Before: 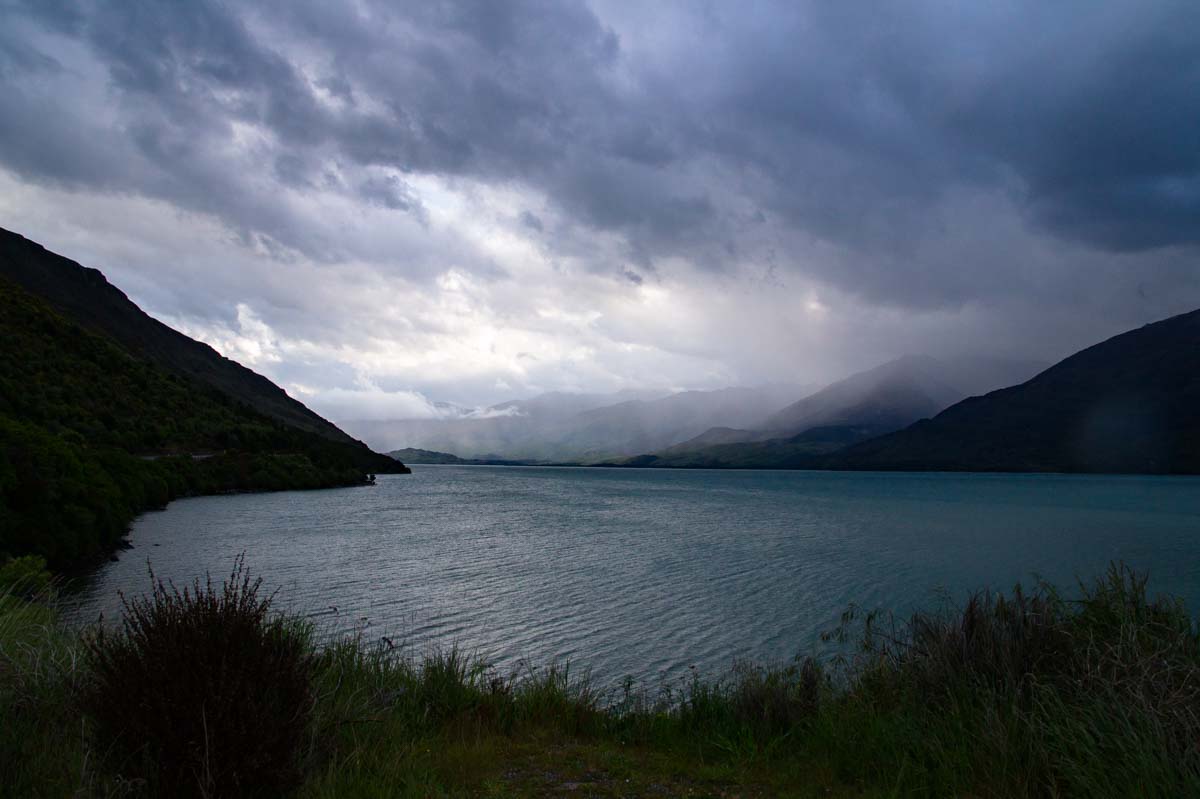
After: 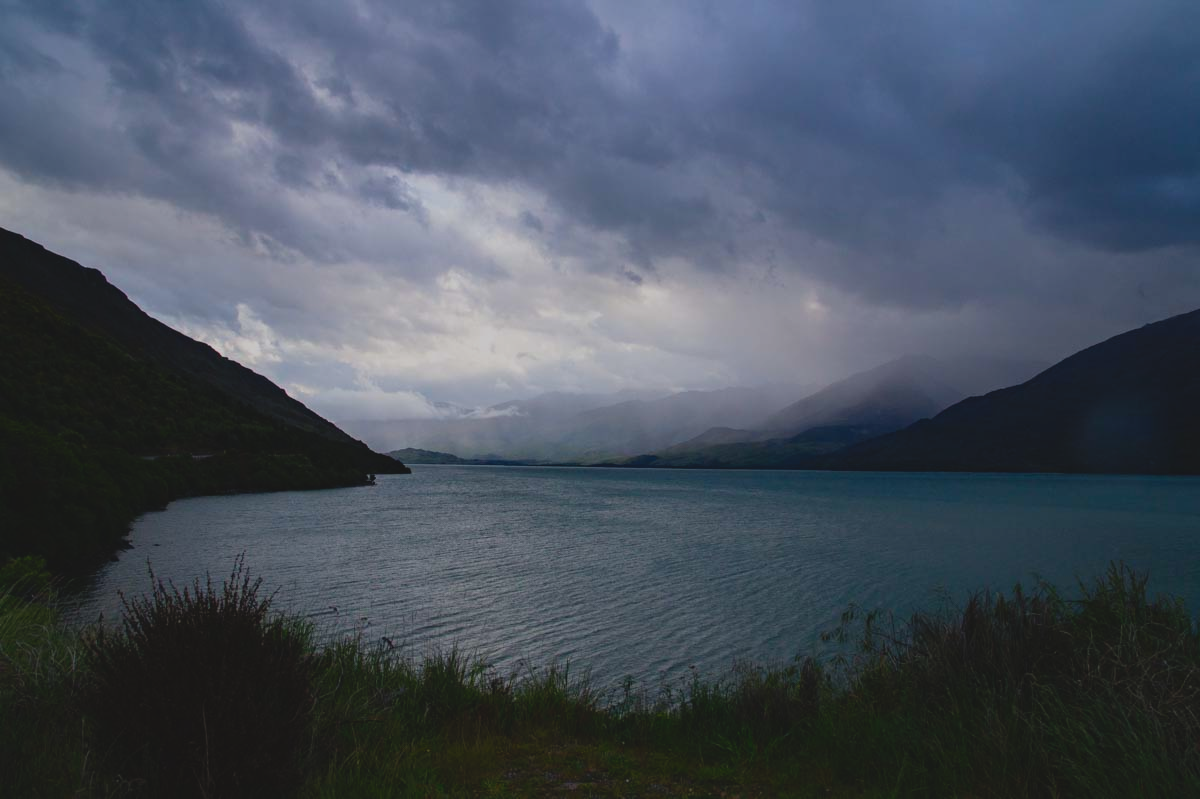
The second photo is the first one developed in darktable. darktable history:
lowpass: radius 0.1, contrast 0.85, saturation 1.1, unbound 0
exposure: exposure -0.582 EV, compensate highlight preservation false
